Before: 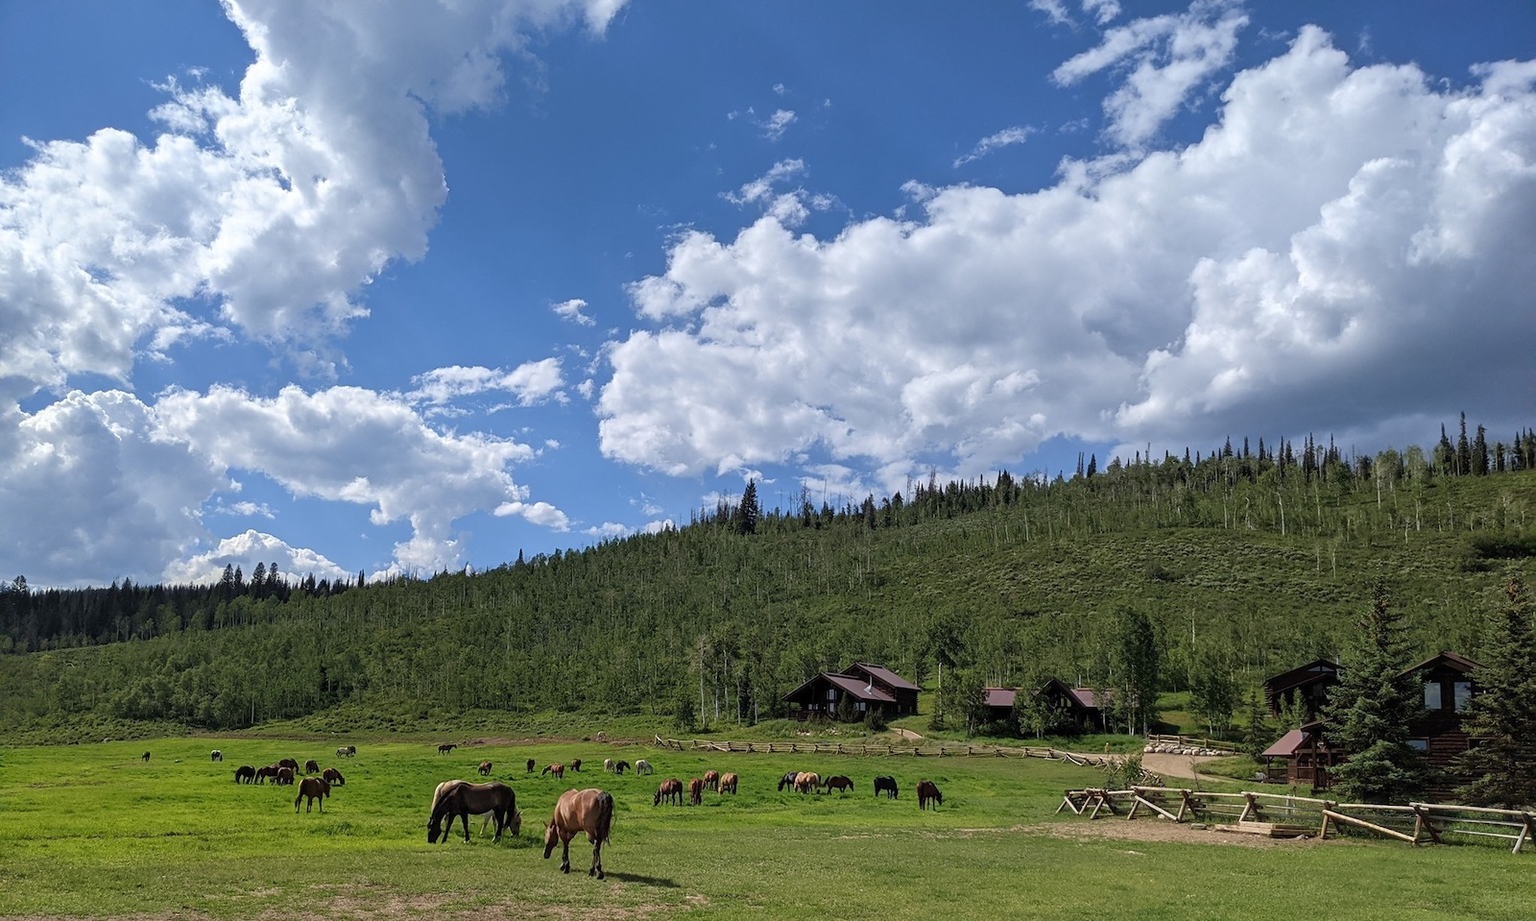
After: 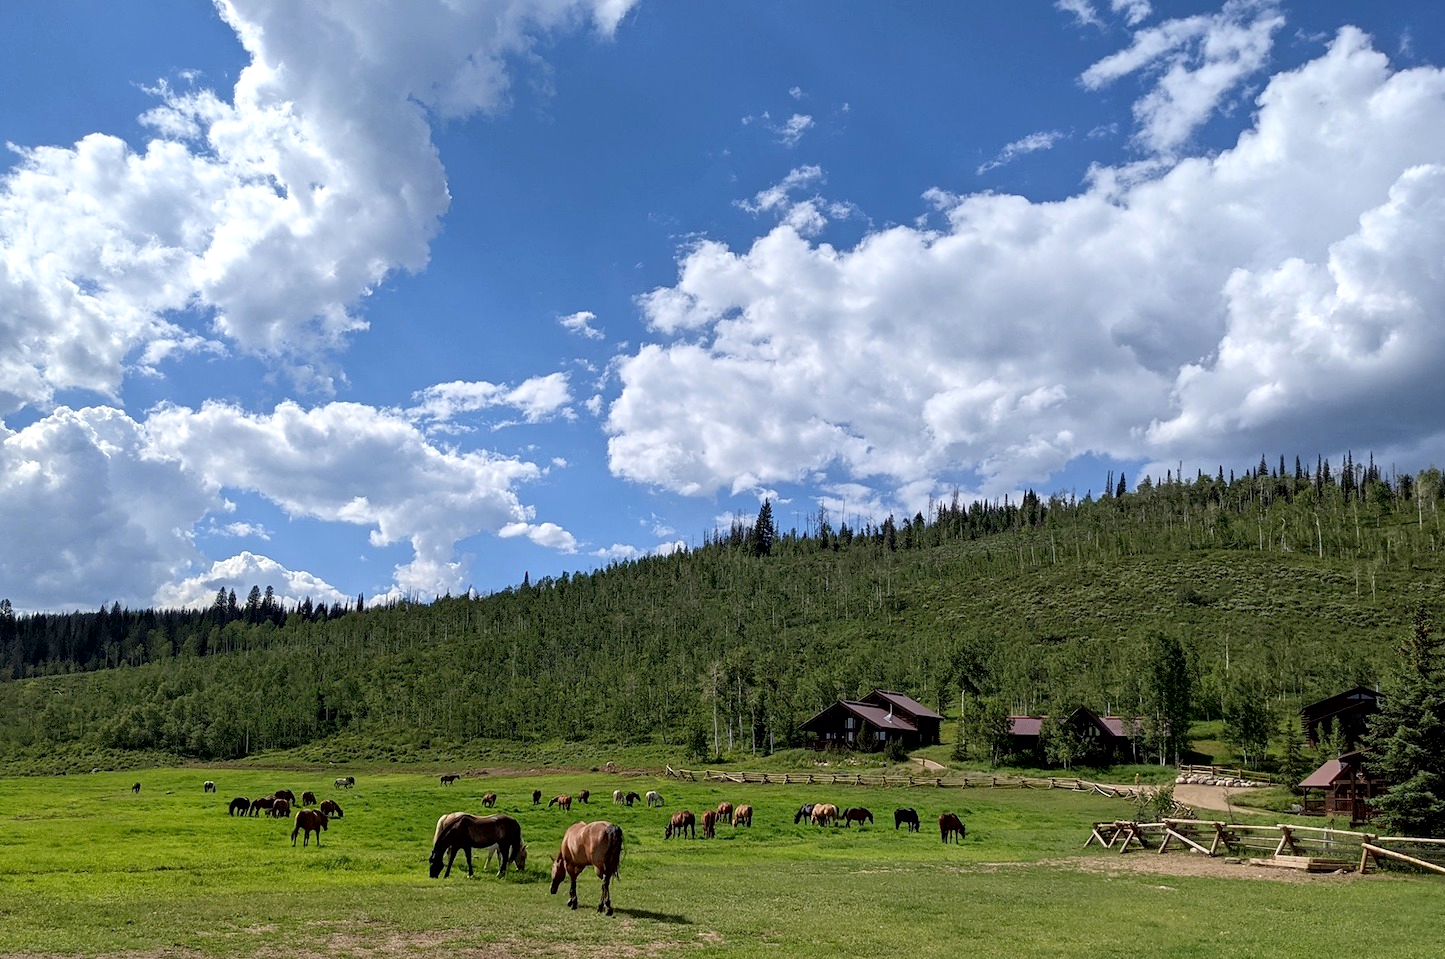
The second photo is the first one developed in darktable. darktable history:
crop and rotate: left 1.028%, right 8.657%
exposure: black level correction 0.007, exposure 0.159 EV, compensate highlight preservation false
contrast brightness saturation: contrast 0.073
